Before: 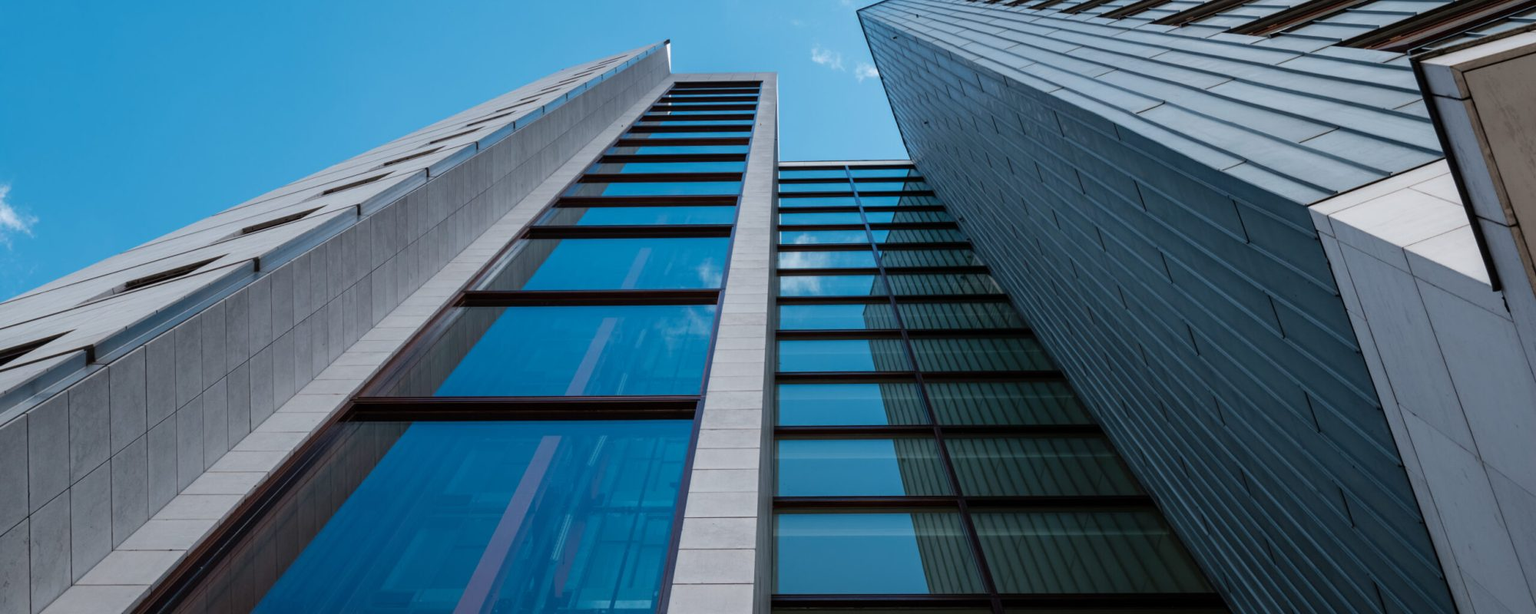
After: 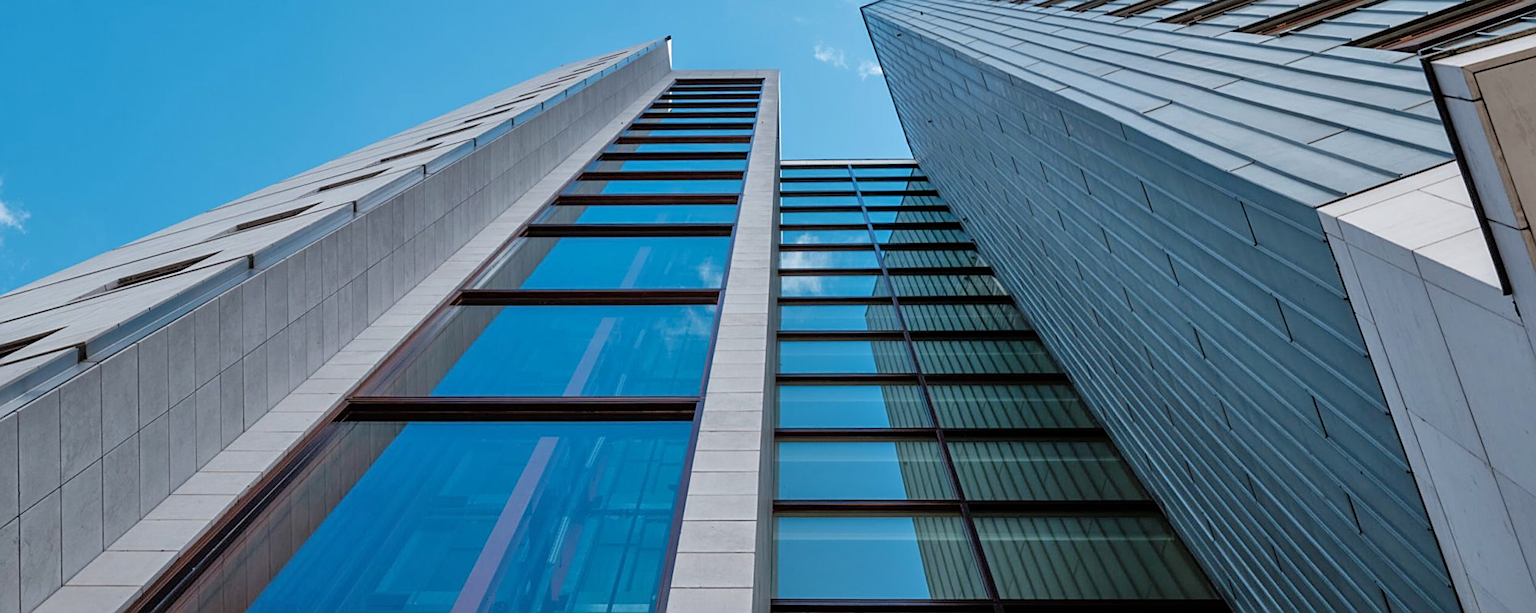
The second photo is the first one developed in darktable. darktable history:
sharpen: on, module defaults
tone equalizer: -7 EV 0.157 EV, -6 EV 0.567 EV, -5 EV 1.13 EV, -4 EV 1.32 EV, -3 EV 1.17 EV, -2 EV 0.6 EV, -1 EV 0.151 EV
crop and rotate: angle -0.299°
